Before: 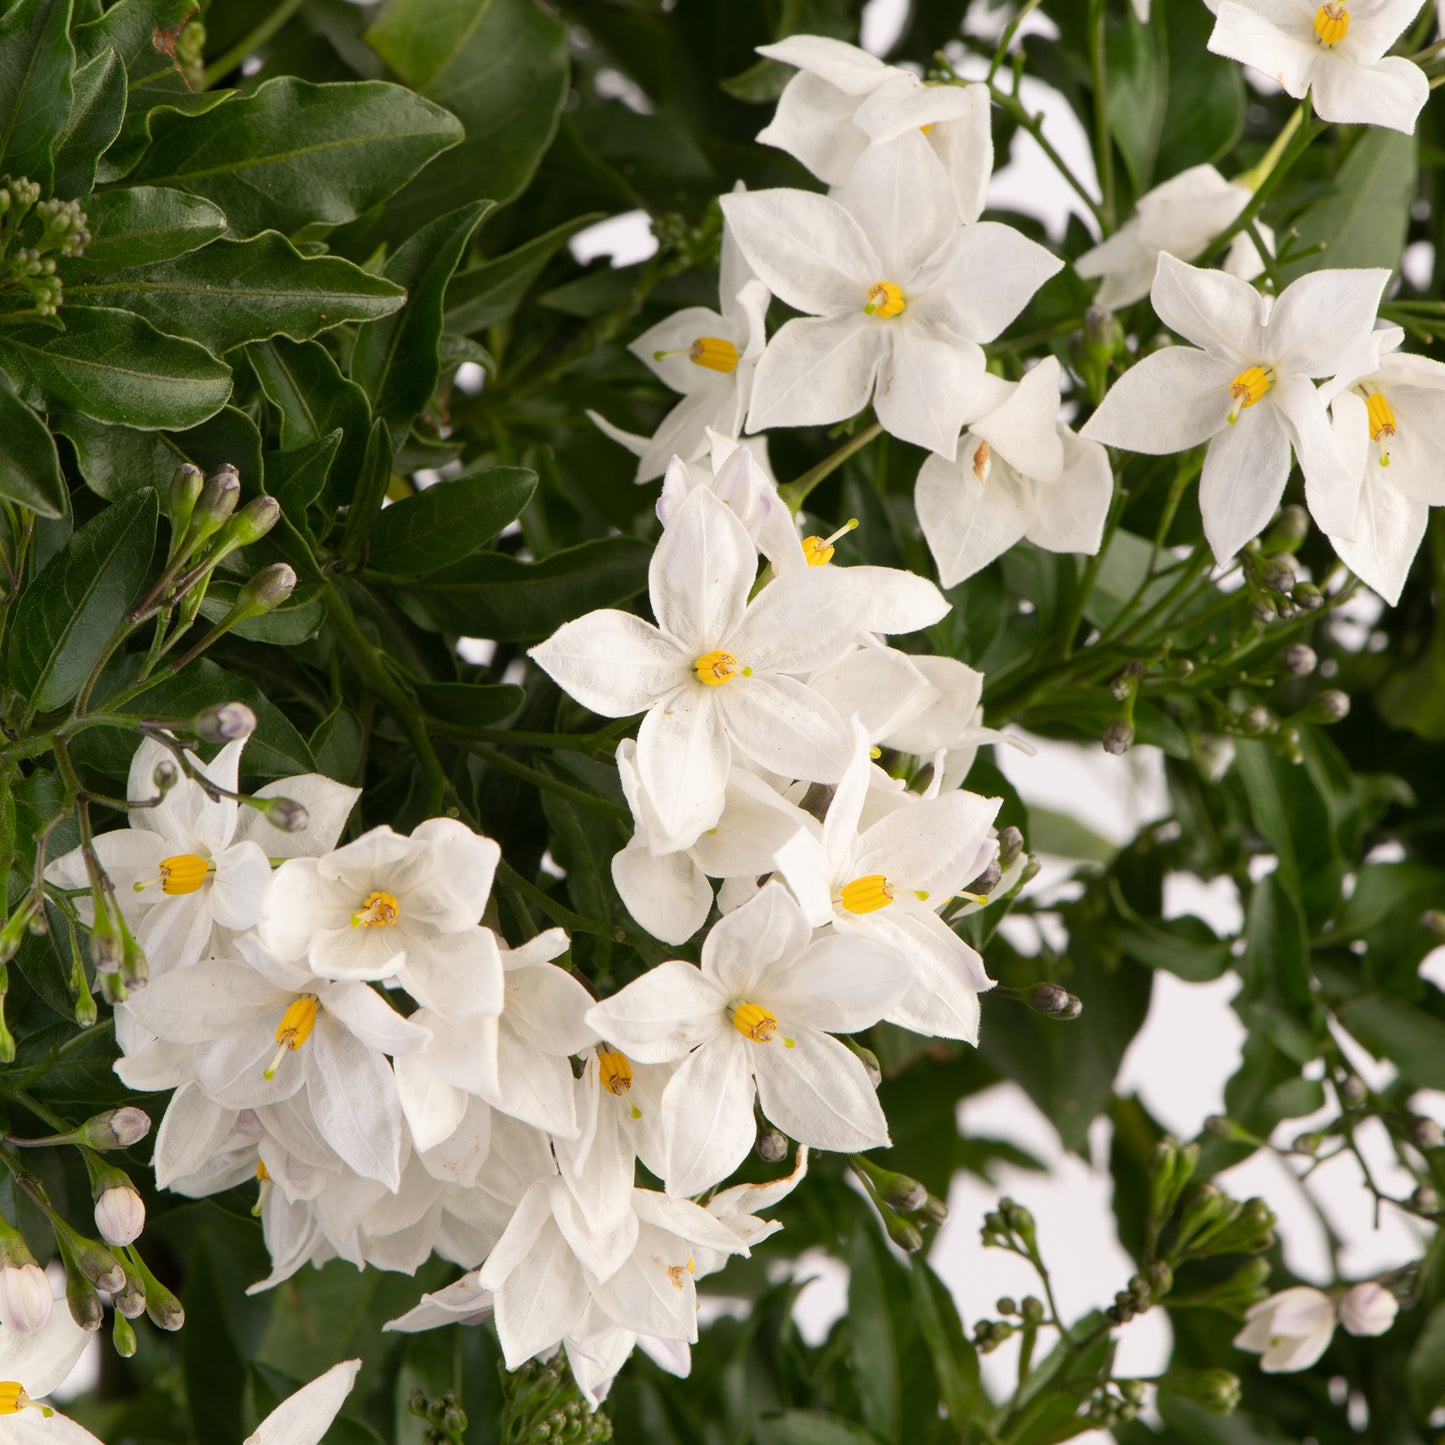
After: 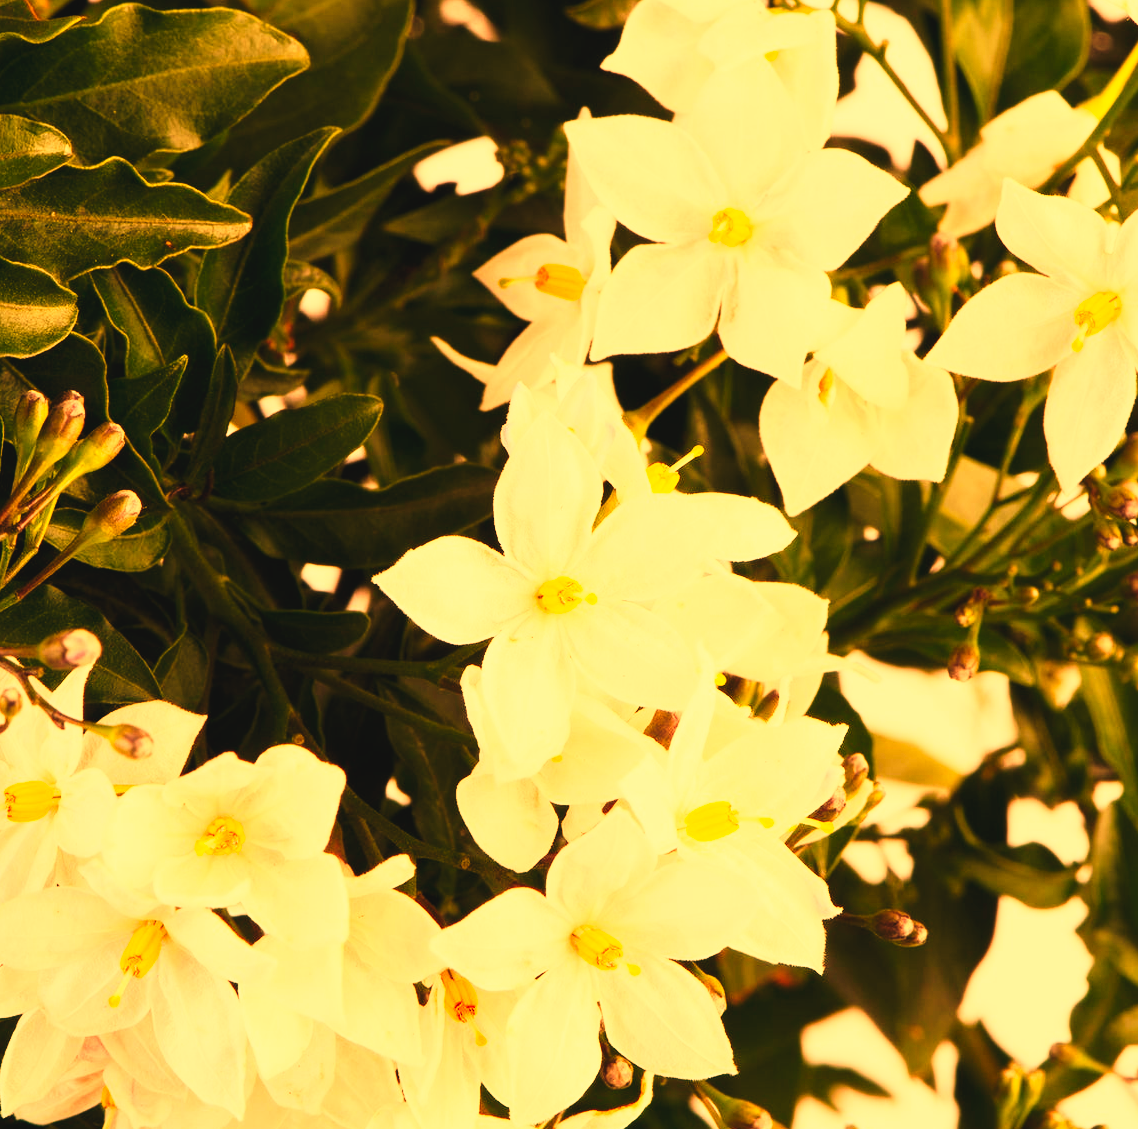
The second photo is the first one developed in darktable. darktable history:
contrast brightness saturation: contrast 0.2, brightness 0.16, saturation 0.22
tone curve: curves: ch0 [(0, 0) (0.003, 0.047) (0.011, 0.047) (0.025, 0.049) (0.044, 0.051) (0.069, 0.055) (0.1, 0.066) (0.136, 0.089) (0.177, 0.12) (0.224, 0.155) (0.277, 0.205) (0.335, 0.281) (0.399, 0.37) (0.468, 0.47) (0.543, 0.574) (0.623, 0.687) (0.709, 0.801) (0.801, 0.89) (0.898, 0.963) (1, 1)], preserve colors none
crop and rotate: left 10.77%, top 5.1%, right 10.41%, bottom 16.76%
white balance: red 1.467, blue 0.684
